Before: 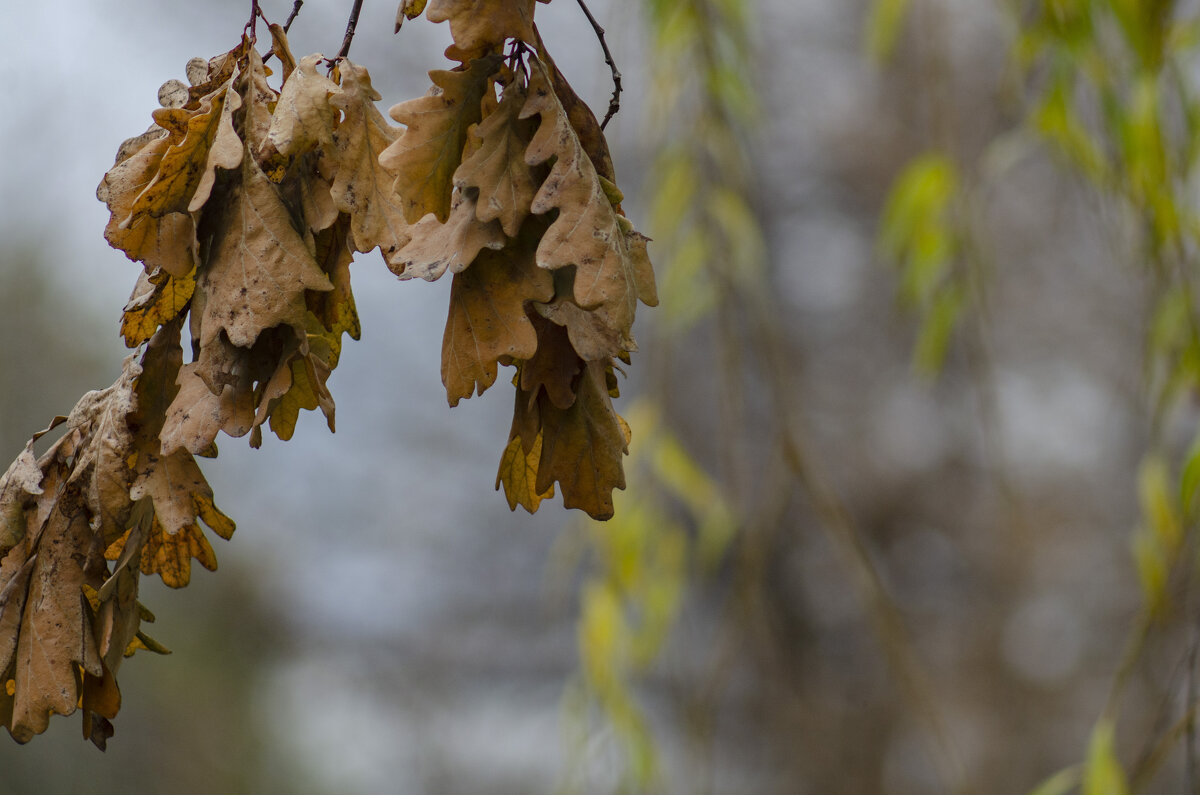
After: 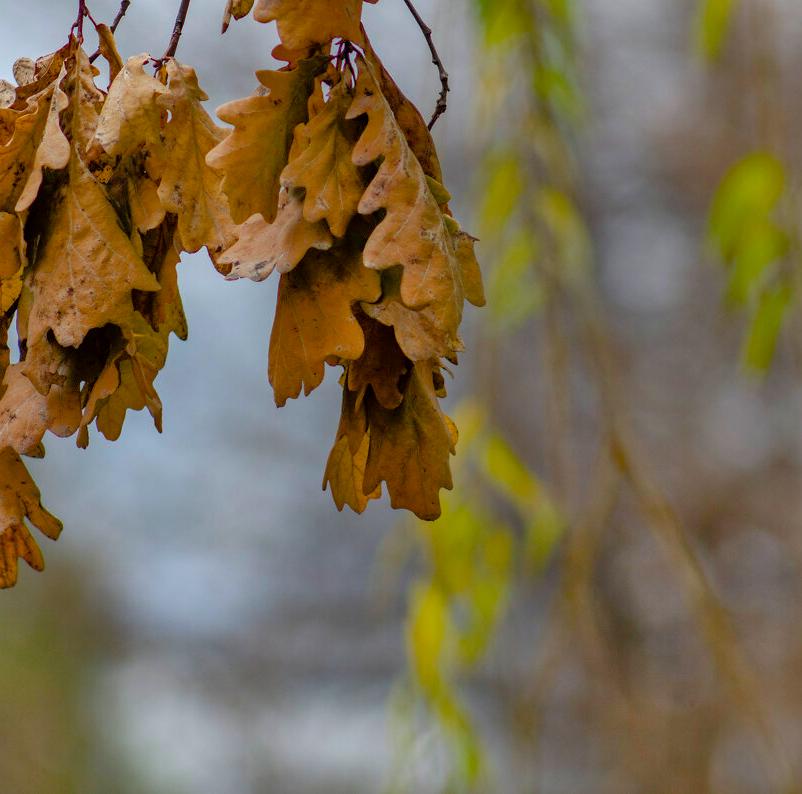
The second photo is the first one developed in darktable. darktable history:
crop and rotate: left 14.482%, right 18.638%
exposure: compensate highlight preservation false
tone equalizer: -8 EV -0.514 EV, -7 EV -0.328 EV, -6 EV -0.098 EV, -5 EV 0.452 EV, -4 EV 0.983 EV, -3 EV 0.785 EV, -2 EV -0.014 EV, -1 EV 0.136 EV, +0 EV -0.018 EV
color balance rgb: perceptual saturation grading › global saturation 35.339%
